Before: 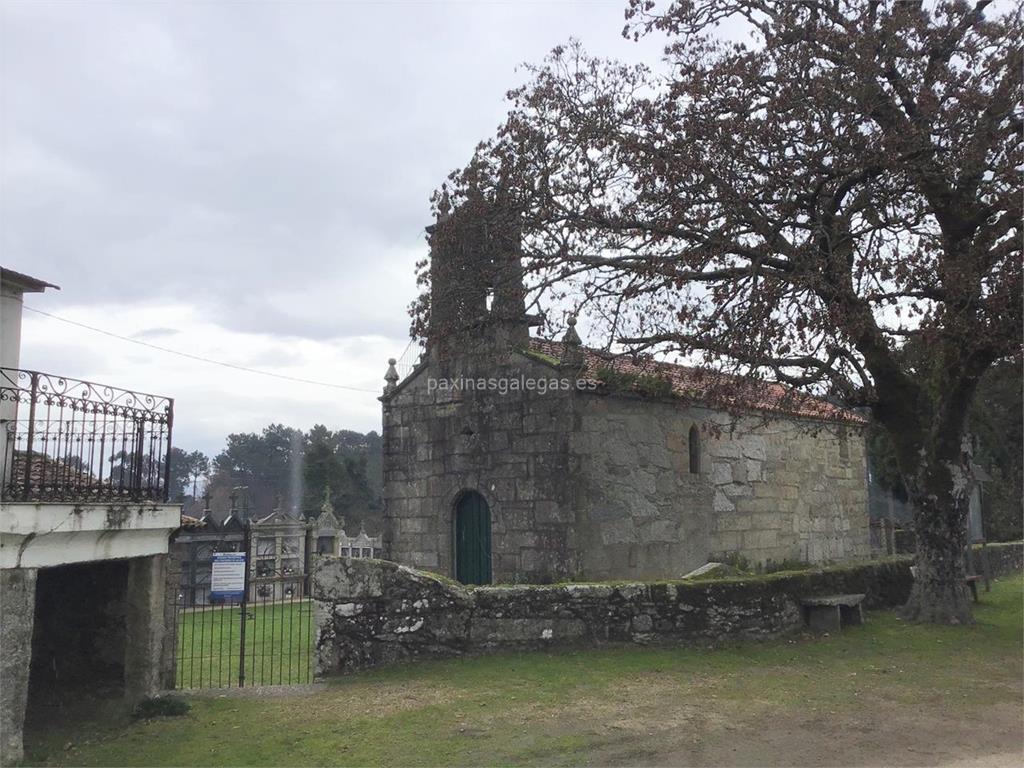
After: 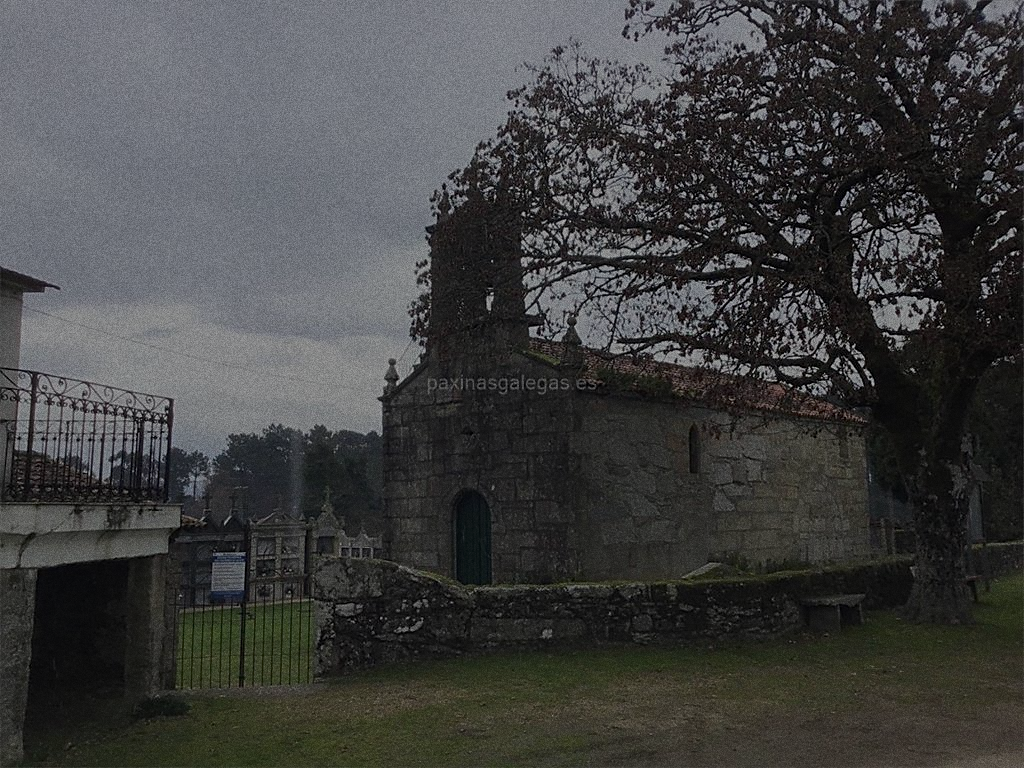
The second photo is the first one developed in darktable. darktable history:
exposure: exposure -2.002 EV, compensate highlight preservation false
grain: coarseness 0.09 ISO, strength 40%
sharpen: on, module defaults
